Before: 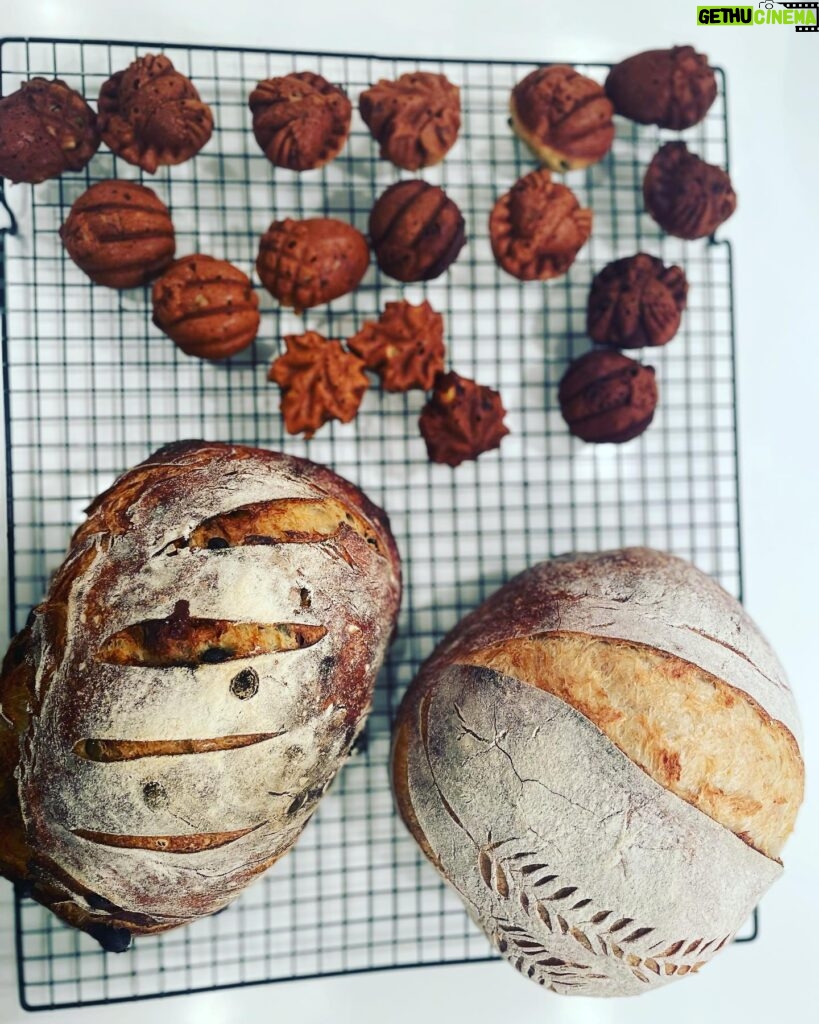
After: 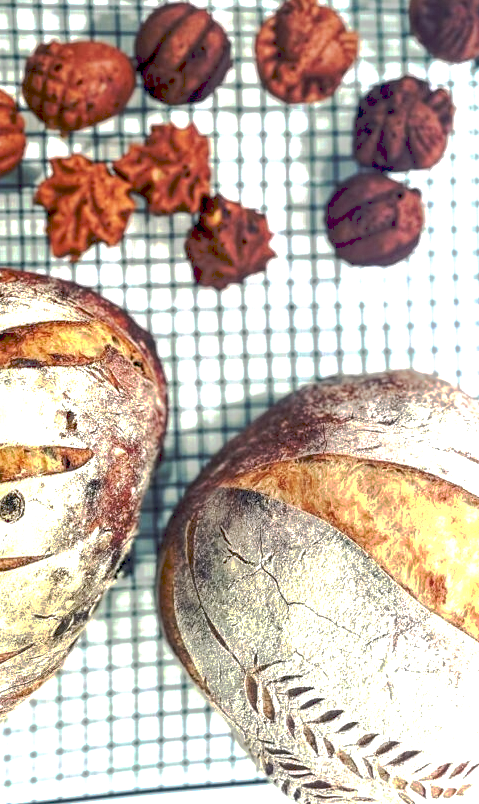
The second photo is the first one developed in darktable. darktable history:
exposure: black level correction 0.01, exposure 1 EV, compensate exposure bias true, compensate highlight preservation false
local contrast: detail 130%
crop and rotate: left 28.659%, top 17.356%, right 12.818%, bottom 4.051%
tone curve: curves: ch0 [(0, 0) (0.003, 0.149) (0.011, 0.152) (0.025, 0.154) (0.044, 0.164) (0.069, 0.179) (0.1, 0.194) (0.136, 0.211) (0.177, 0.232) (0.224, 0.258) (0.277, 0.289) (0.335, 0.326) (0.399, 0.371) (0.468, 0.438) (0.543, 0.504) (0.623, 0.569) (0.709, 0.642) (0.801, 0.716) (0.898, 0.775) (1, 1)], preserve colors none
